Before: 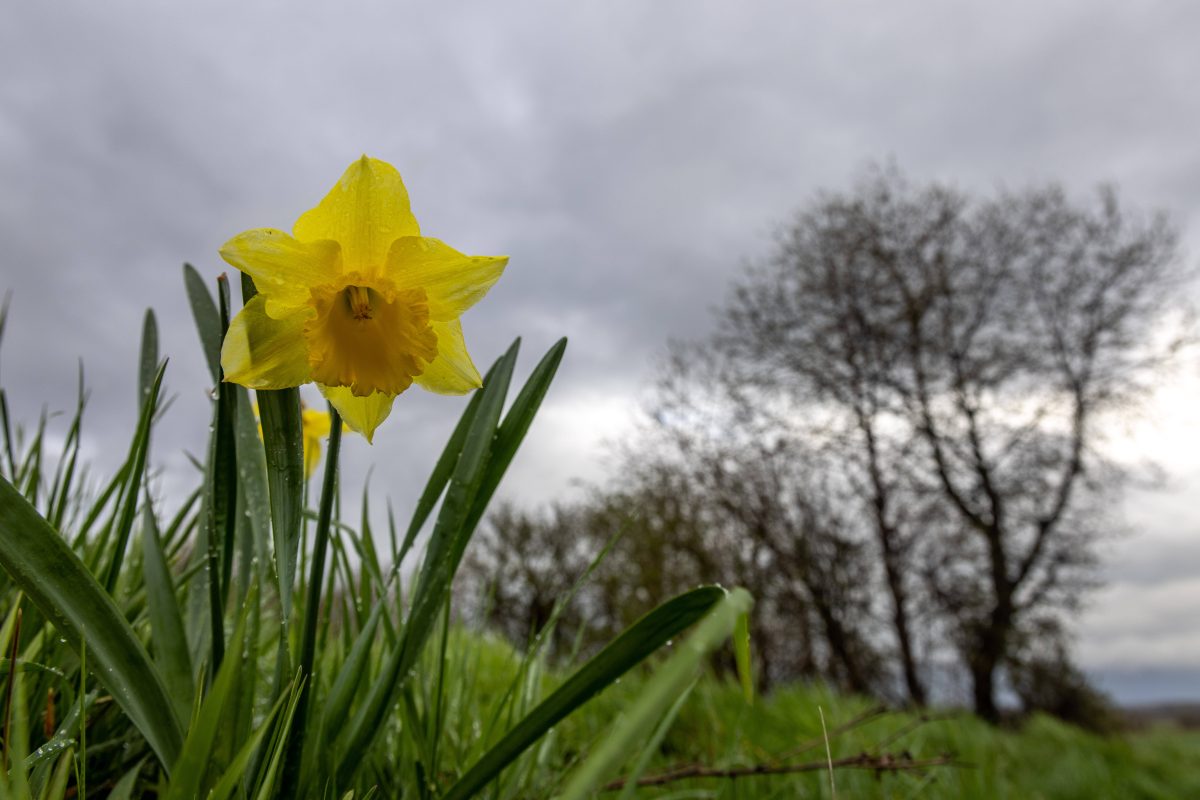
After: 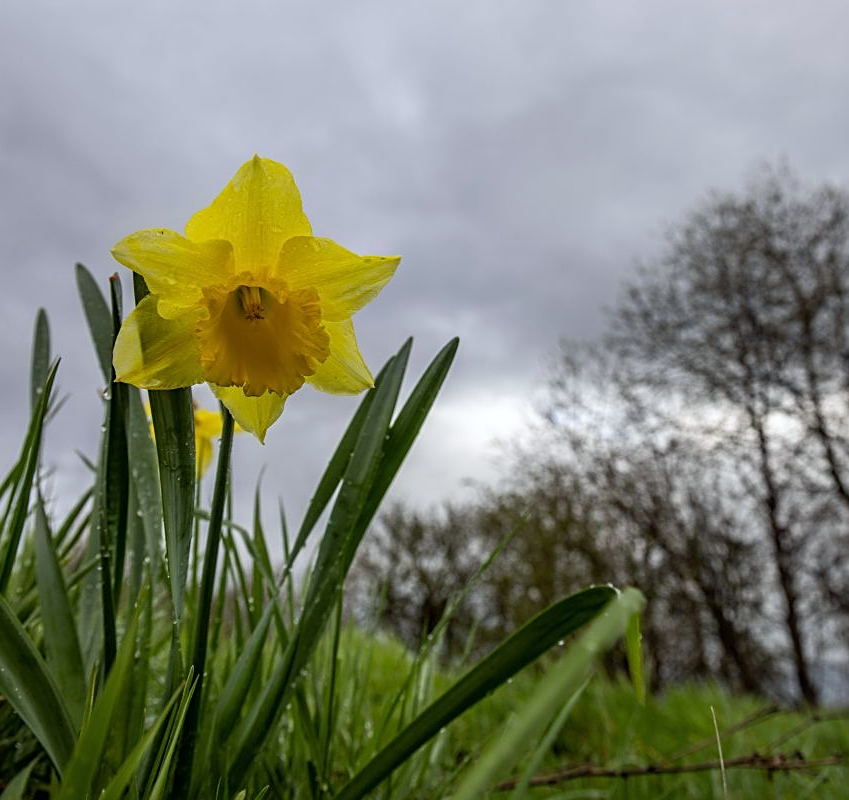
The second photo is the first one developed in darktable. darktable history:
crop and rotate: left 9.061%, right 20.142%
sharpen: on, module defaults
white balance: red 0.986, blue 1.01
